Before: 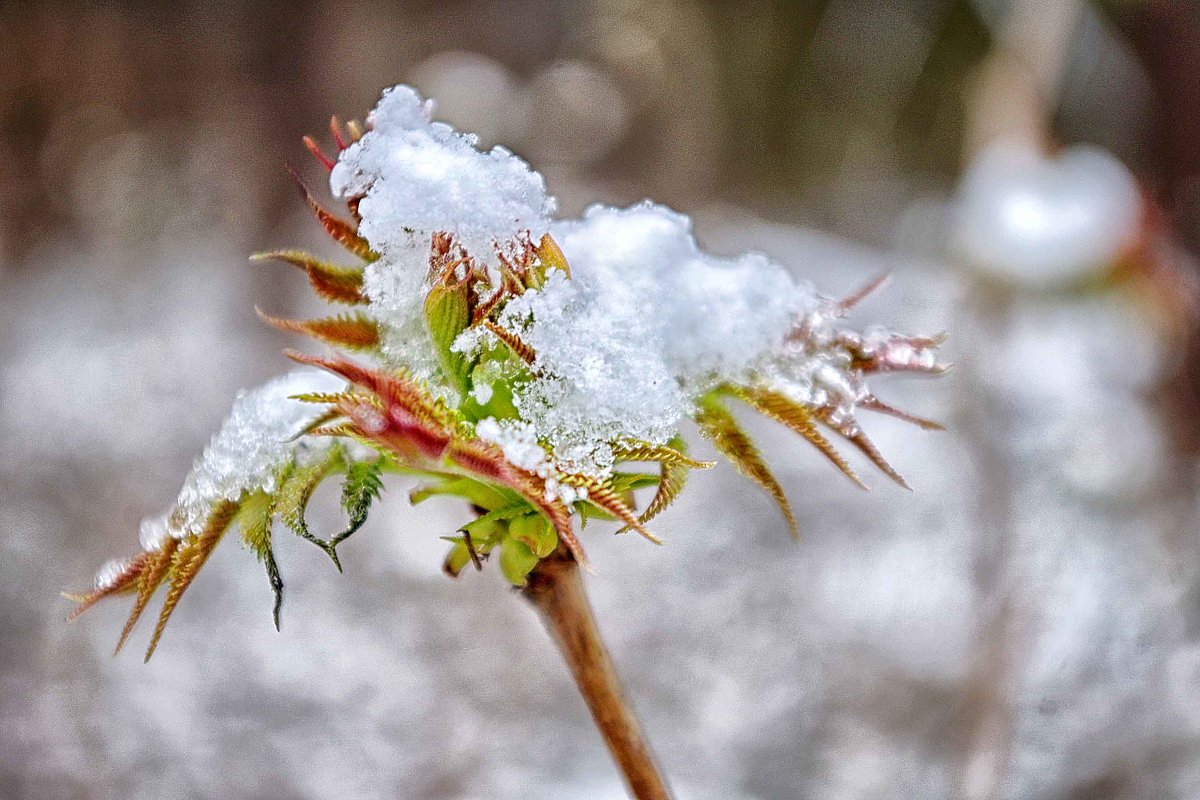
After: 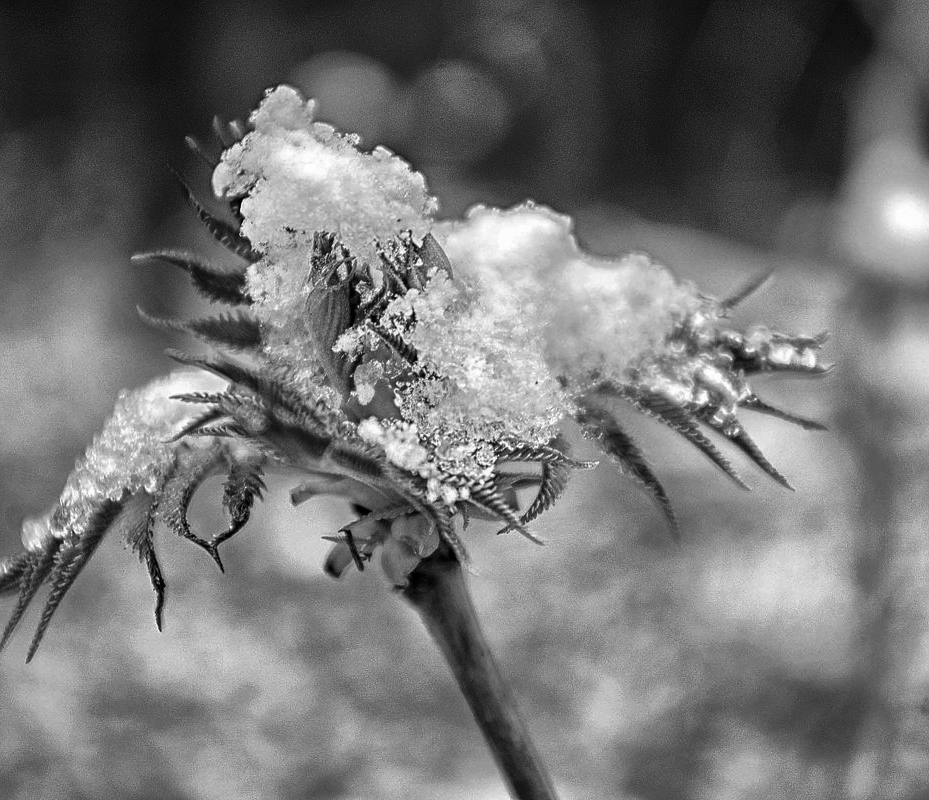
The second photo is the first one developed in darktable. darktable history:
crop: left 9.88%, right 12.664%
monochrome: size 1
levels: levels [0, 0.618, 1]
color correction: saturation 0.85
